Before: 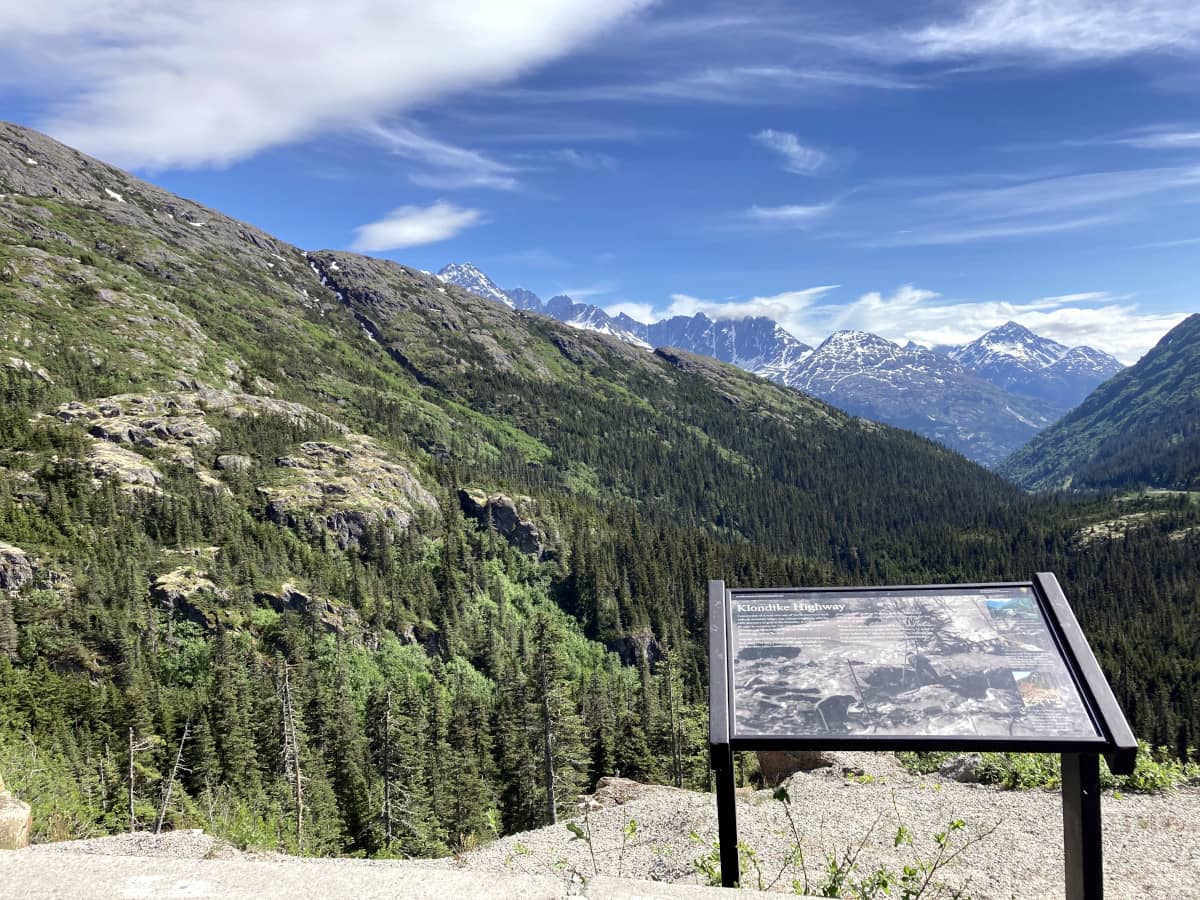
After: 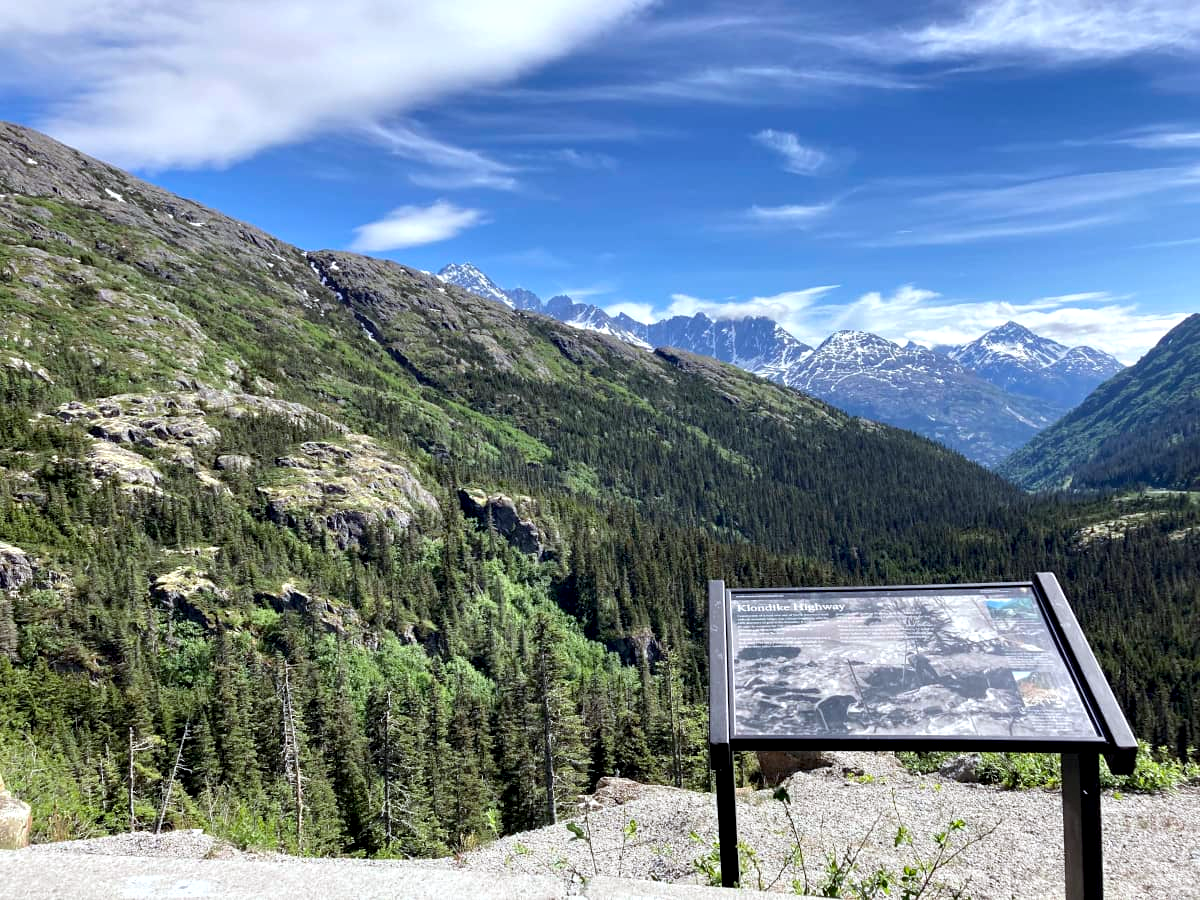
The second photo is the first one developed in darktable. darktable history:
white balance: red 0.976, blue 1.04
contrast equalizer: octaves 7, y [[0.6 ×6], [0.55 ×6], [0 ×6], [0 ×6], [0 ×6]], mix 0.35
